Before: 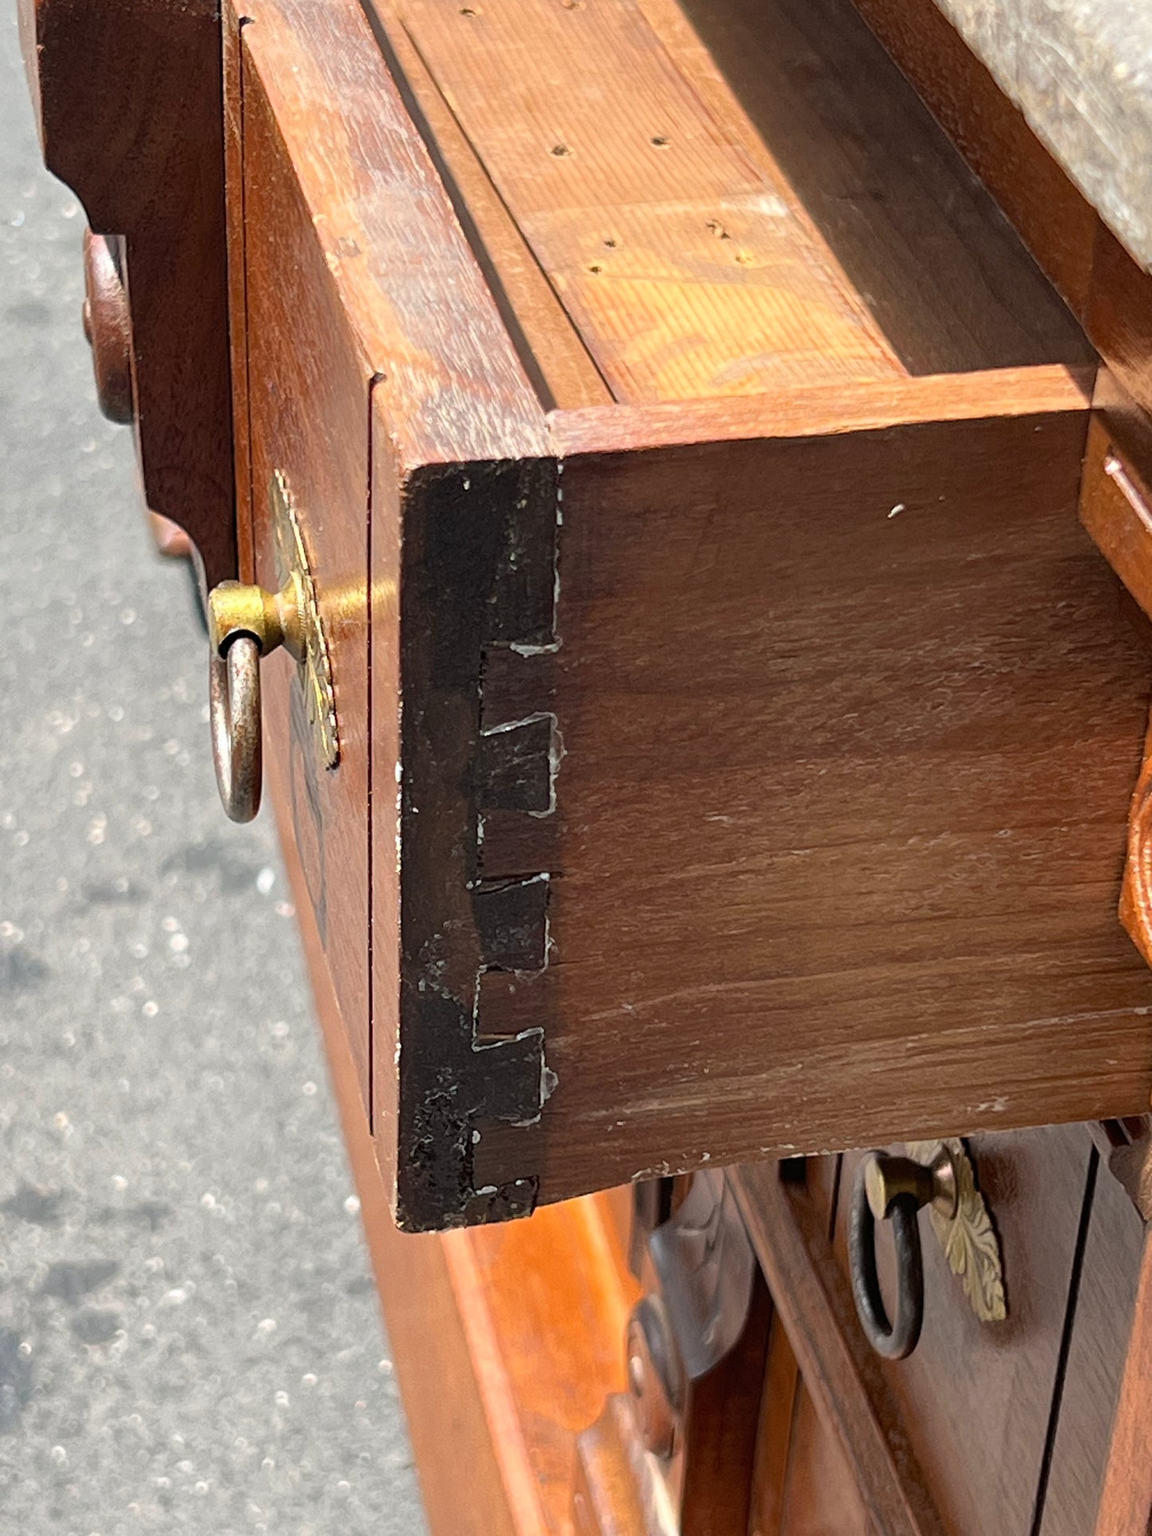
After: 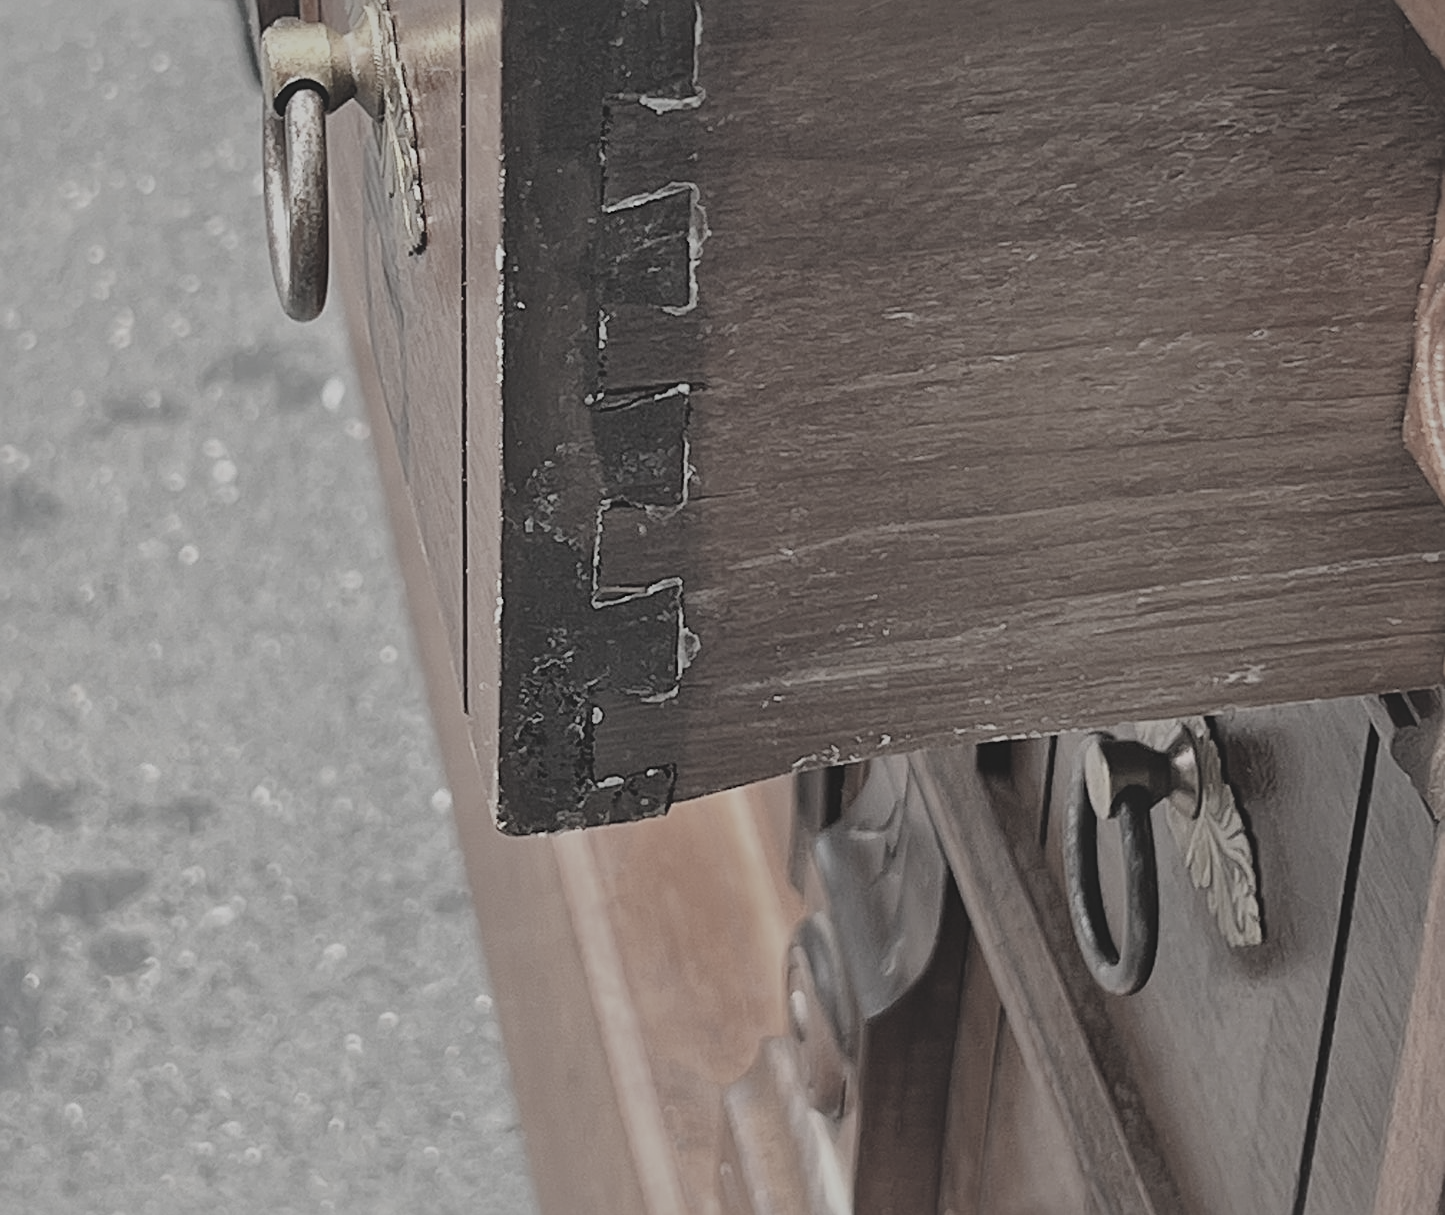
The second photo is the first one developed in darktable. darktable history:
color correction: highlights b* 0.002, saturation 0.287
crop and rotate: top 36.934%
sharpen: on, module defaults
local contrast: mode bilateral grid, contrast 20, coarseness 49, detail 150%, midtone range 0.2
filmic rgb: middle gray luminance 2.77%, black relative exposure -10 EV, white relative exposure 6.99 EV, threshold 2.97 EV, dynamic range scaling 10.33%, target black luminance 0%, hardness 3.16, latitude 44.05%, contrast 0.685, highlights saturation mix 5.93%, shadows ↔ highlights balance 13.65%, contrast in shadows safe, enable highlight reconstruction true
exposure: black level correction -0.022, exposure -0.034 EV, compensate highlight preservation false
